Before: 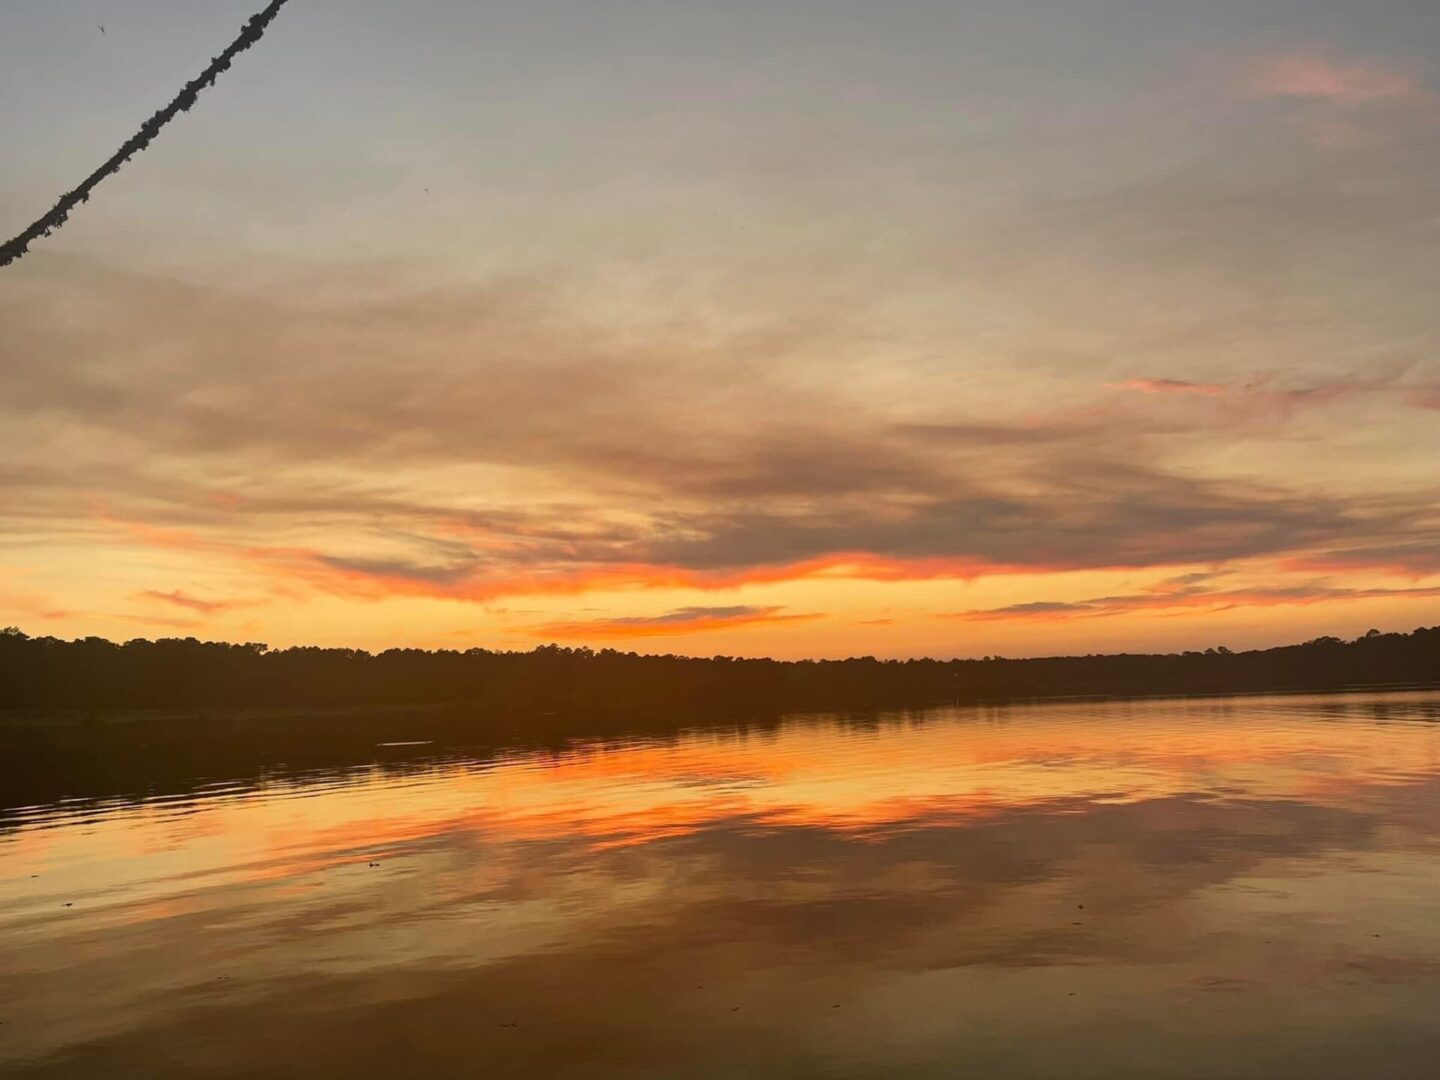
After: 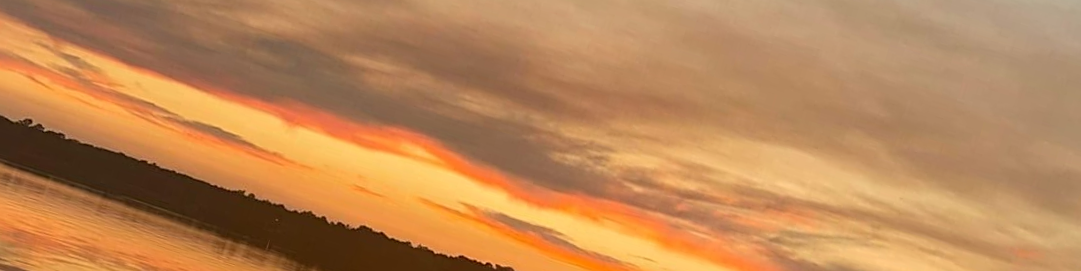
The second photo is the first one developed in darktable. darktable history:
crop and rotate: angle 16.12°, top 30.835%, bottom 35.653%
sharpen: on, module defaults
tone equalizer: on, module defaults
